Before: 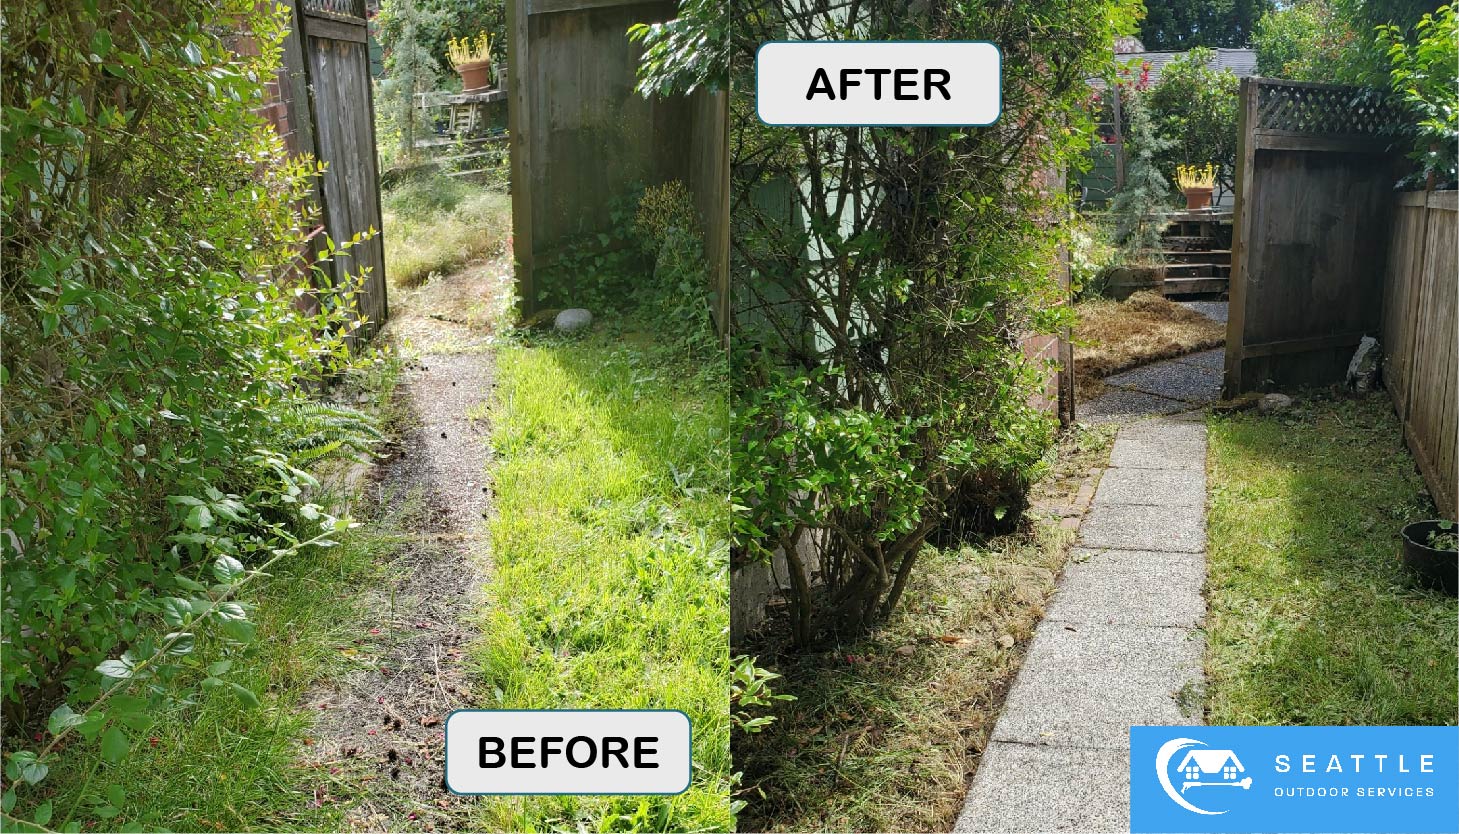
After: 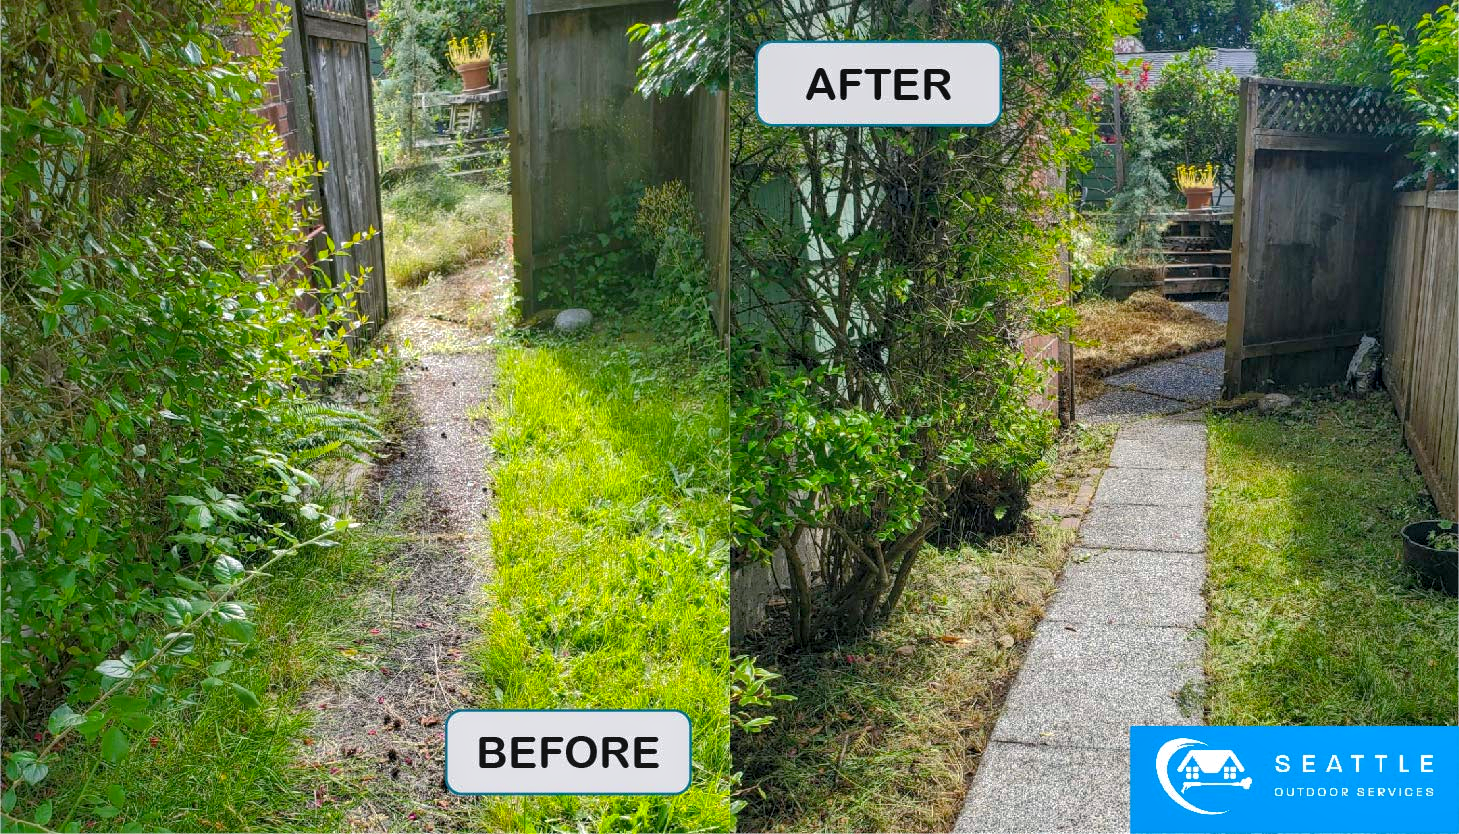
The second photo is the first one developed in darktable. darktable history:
shadows and highlights: on, module defaults
local contrast: highlights 92%, shadows 84%, detail 160%, midtone range 0.2
color balance rgb: power › chroma 1.008%, power › hue 255.63°, linear chroma grading › global chroma 9.795%, perceptual saturation grading › global saturation 17.975%
